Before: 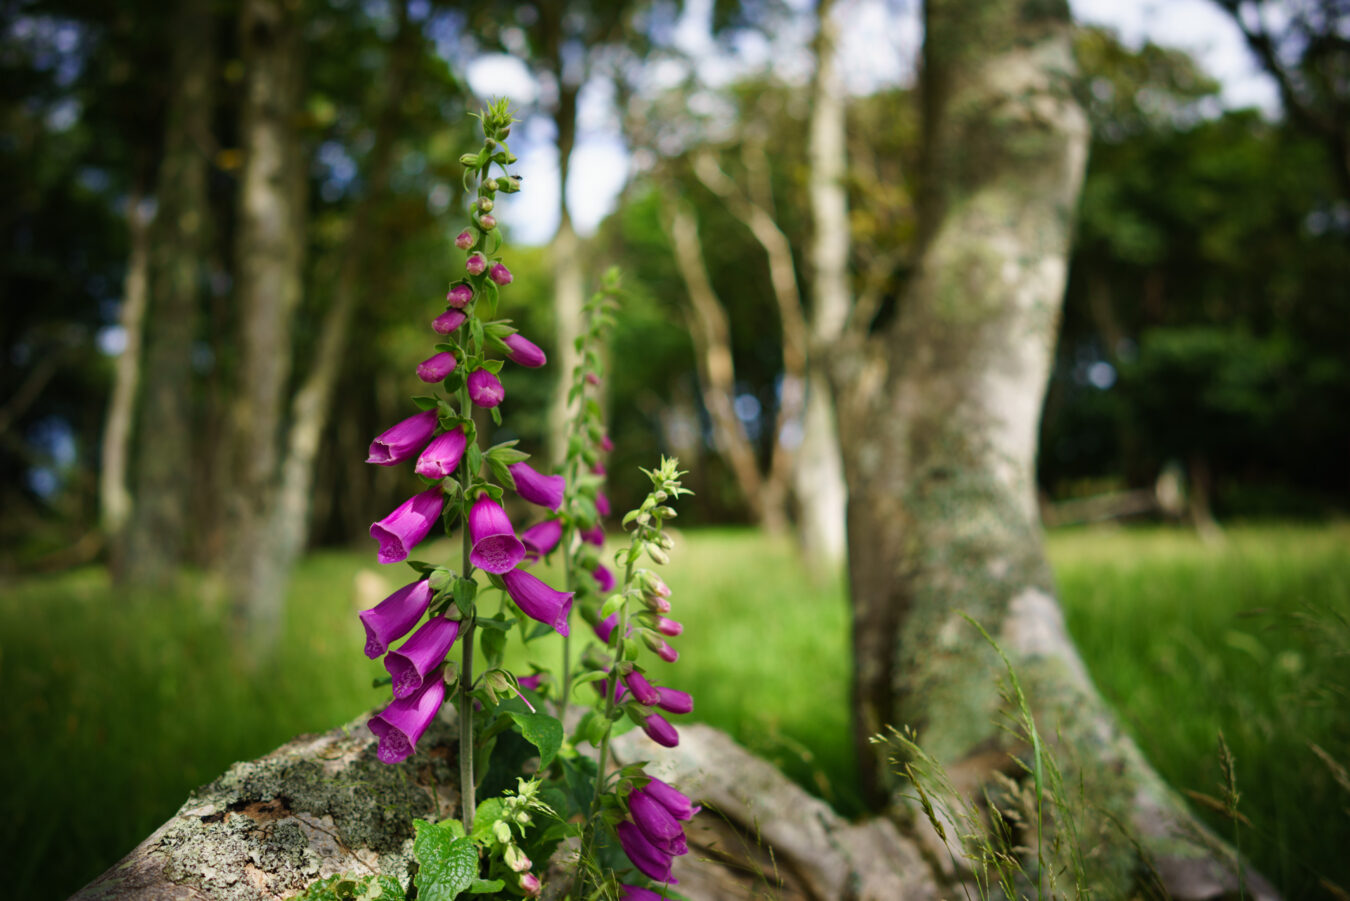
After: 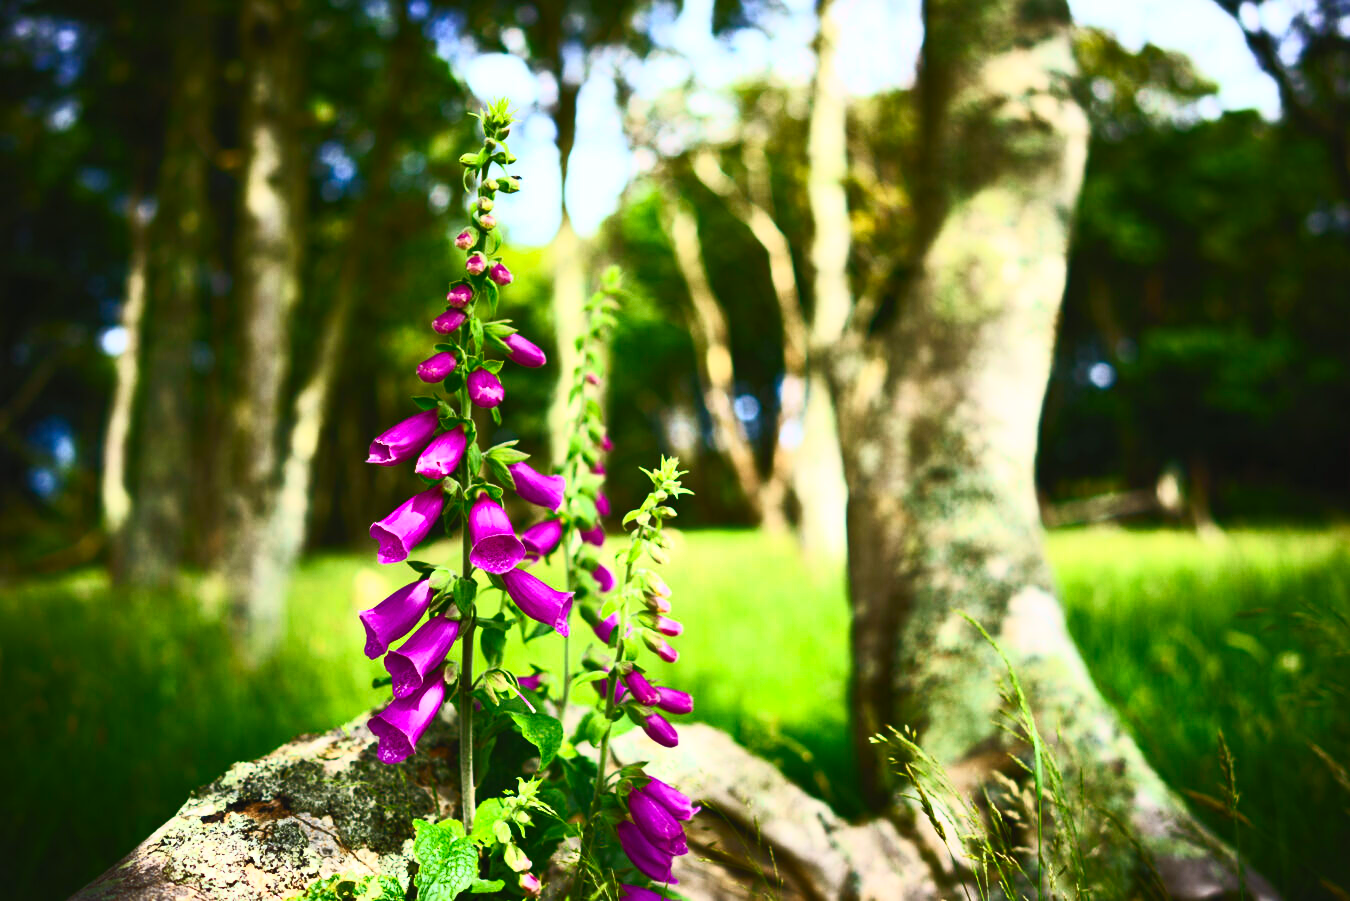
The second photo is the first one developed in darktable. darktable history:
white balance: red 0.986, blue 1.01
contrast brightness saturation: contrast 0.83, brightness 0.59, saturation 0.59
